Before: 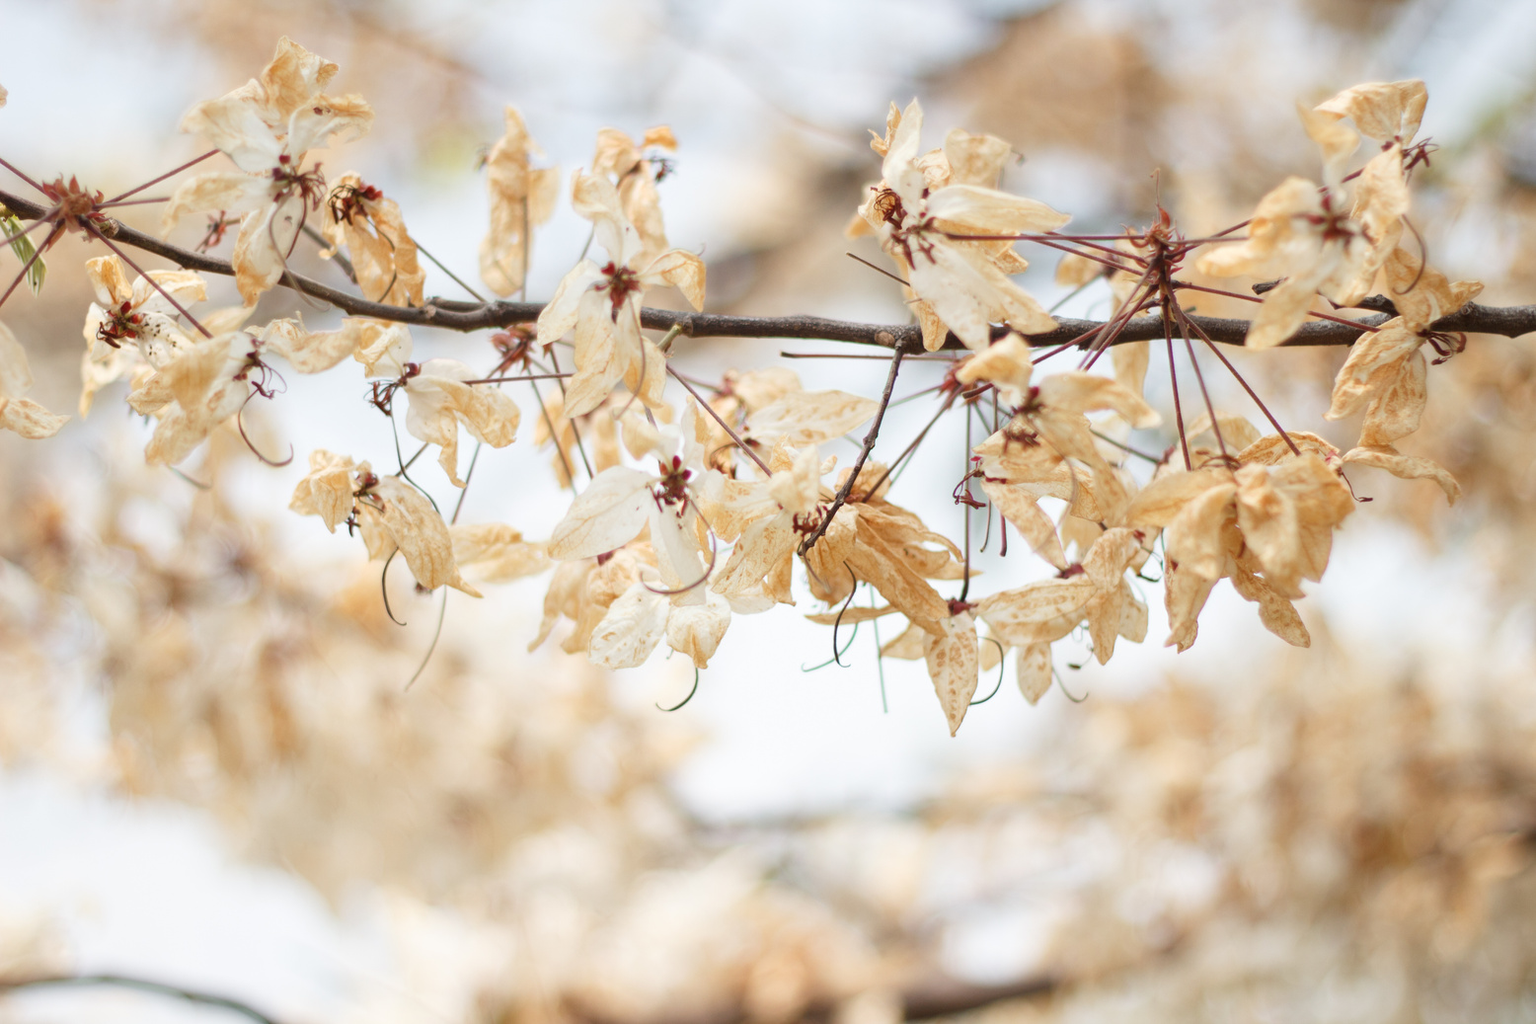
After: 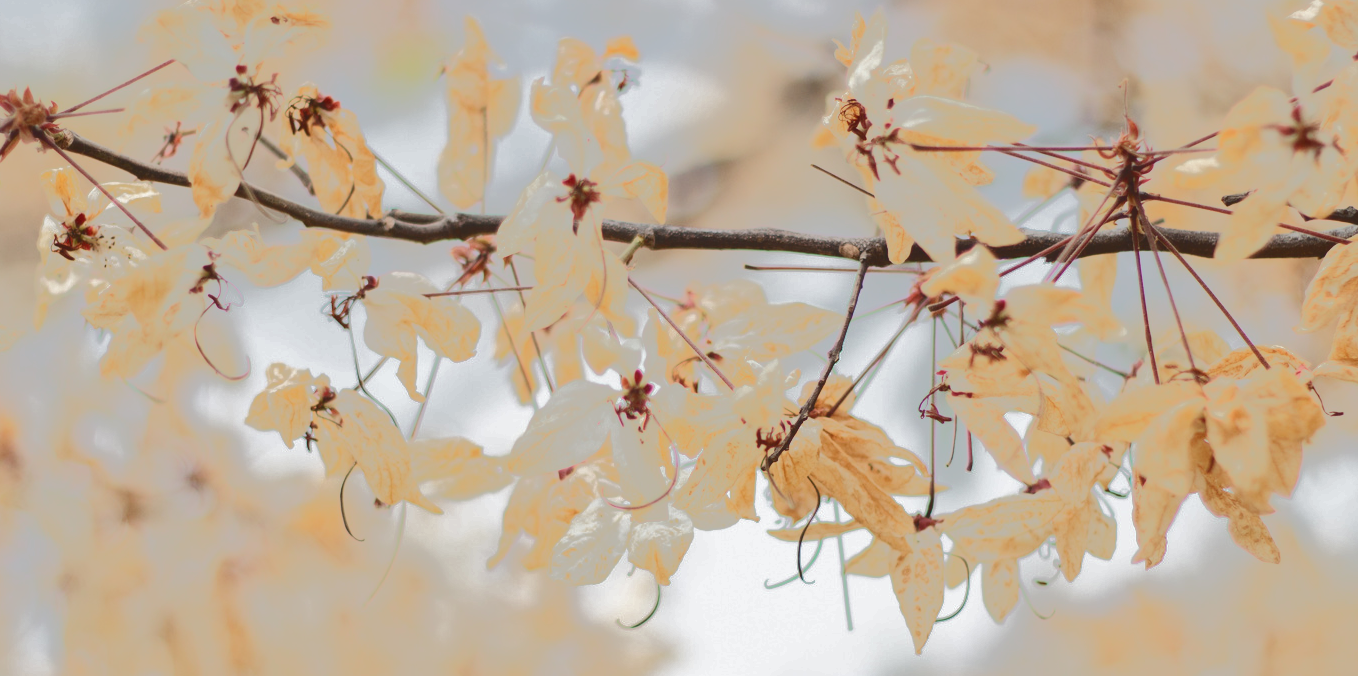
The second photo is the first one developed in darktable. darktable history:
tone curve: curves: ch0 [(0, 0) (0.003, 0.118) (0.011, 0.118) (0.025, 0.122) (0.044, 0.131) (0.069, 0.142) (0.1, 0.155) (0.136, 0.168) (0.177, 0.183) (0.224, 0.216) (0.277, 0.265) (0.335, 0.337) (0.399, 0.415) (0.468, 0.506) (0.543, 0.586) (0.623, 0.665) (0.709, 0.716) (0.801, 0.737) (0.898, 0.744) (1, 1)], color space Lab, independent channels, preserve colors none
crop: left 3.025%, top 8.911%, right 9.666%, bottom 25.886%
